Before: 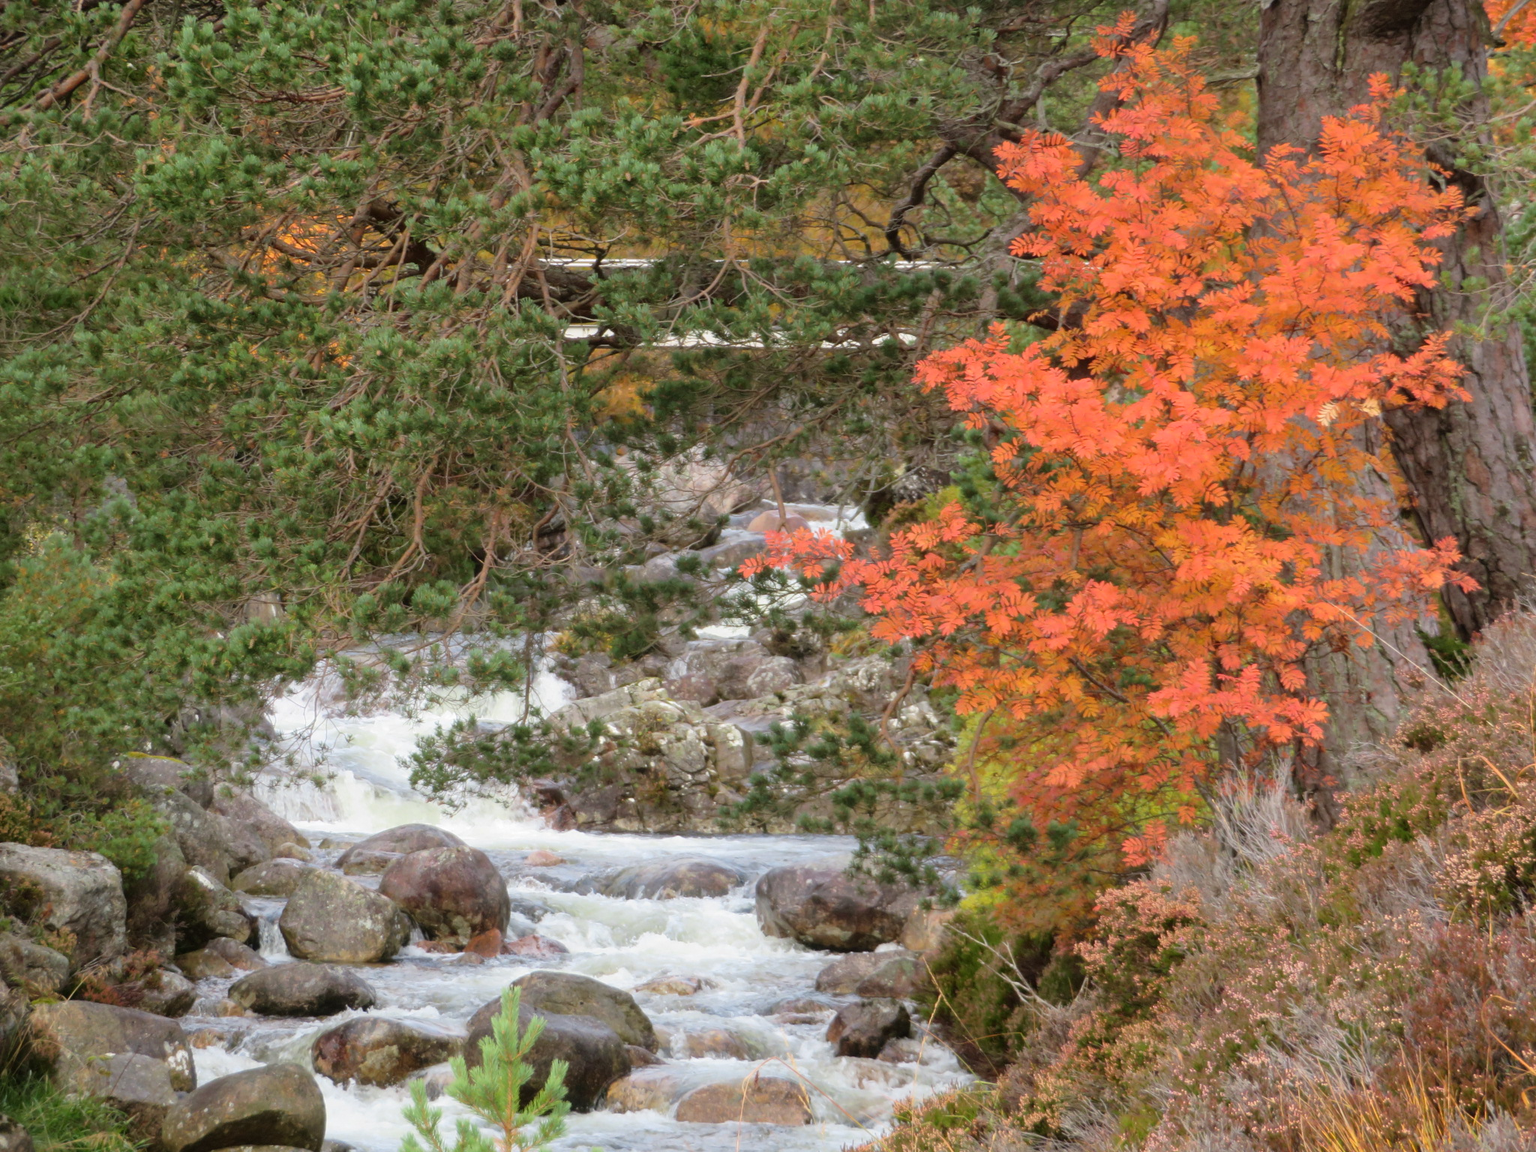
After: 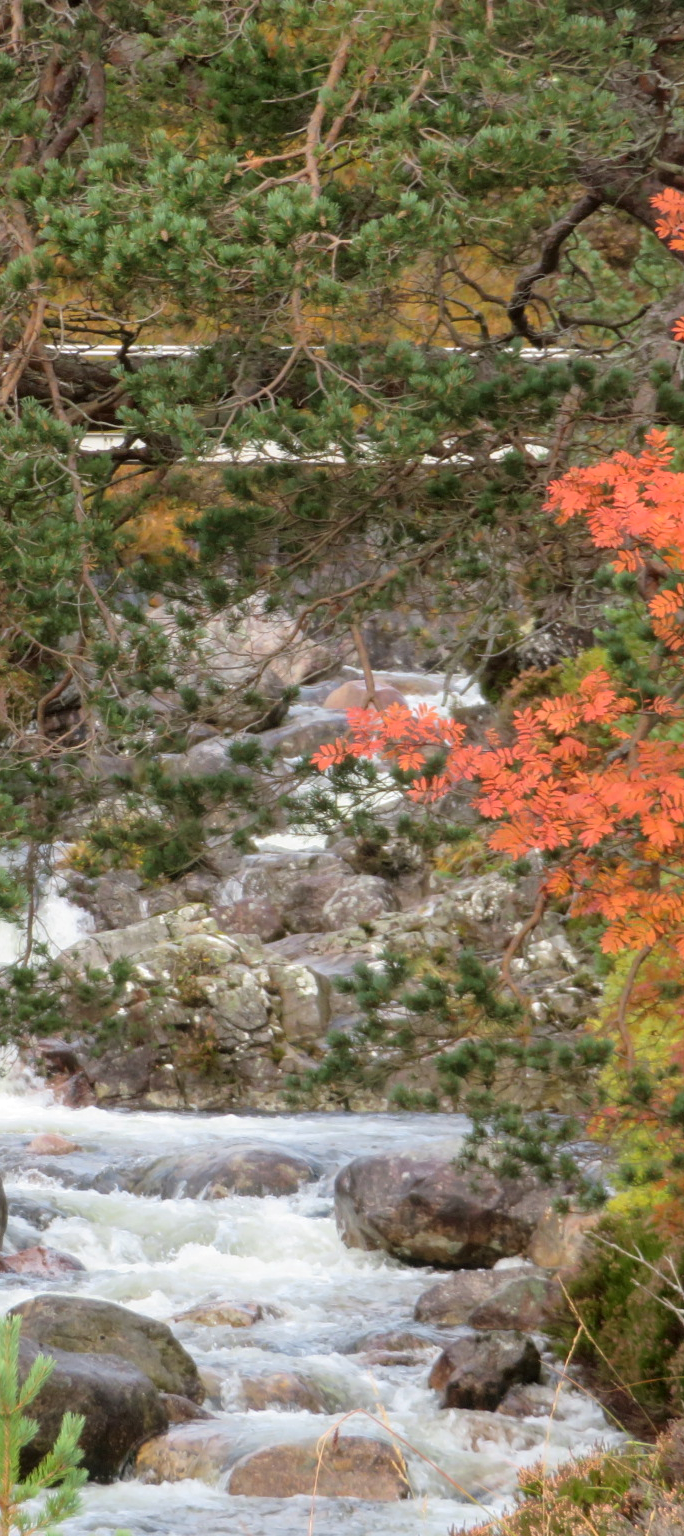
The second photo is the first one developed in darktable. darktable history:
local contrast: highlights 101%, shadows 99%, detail 119%, midtone range 0.2
crop: left 32.895%, right 33.701%
